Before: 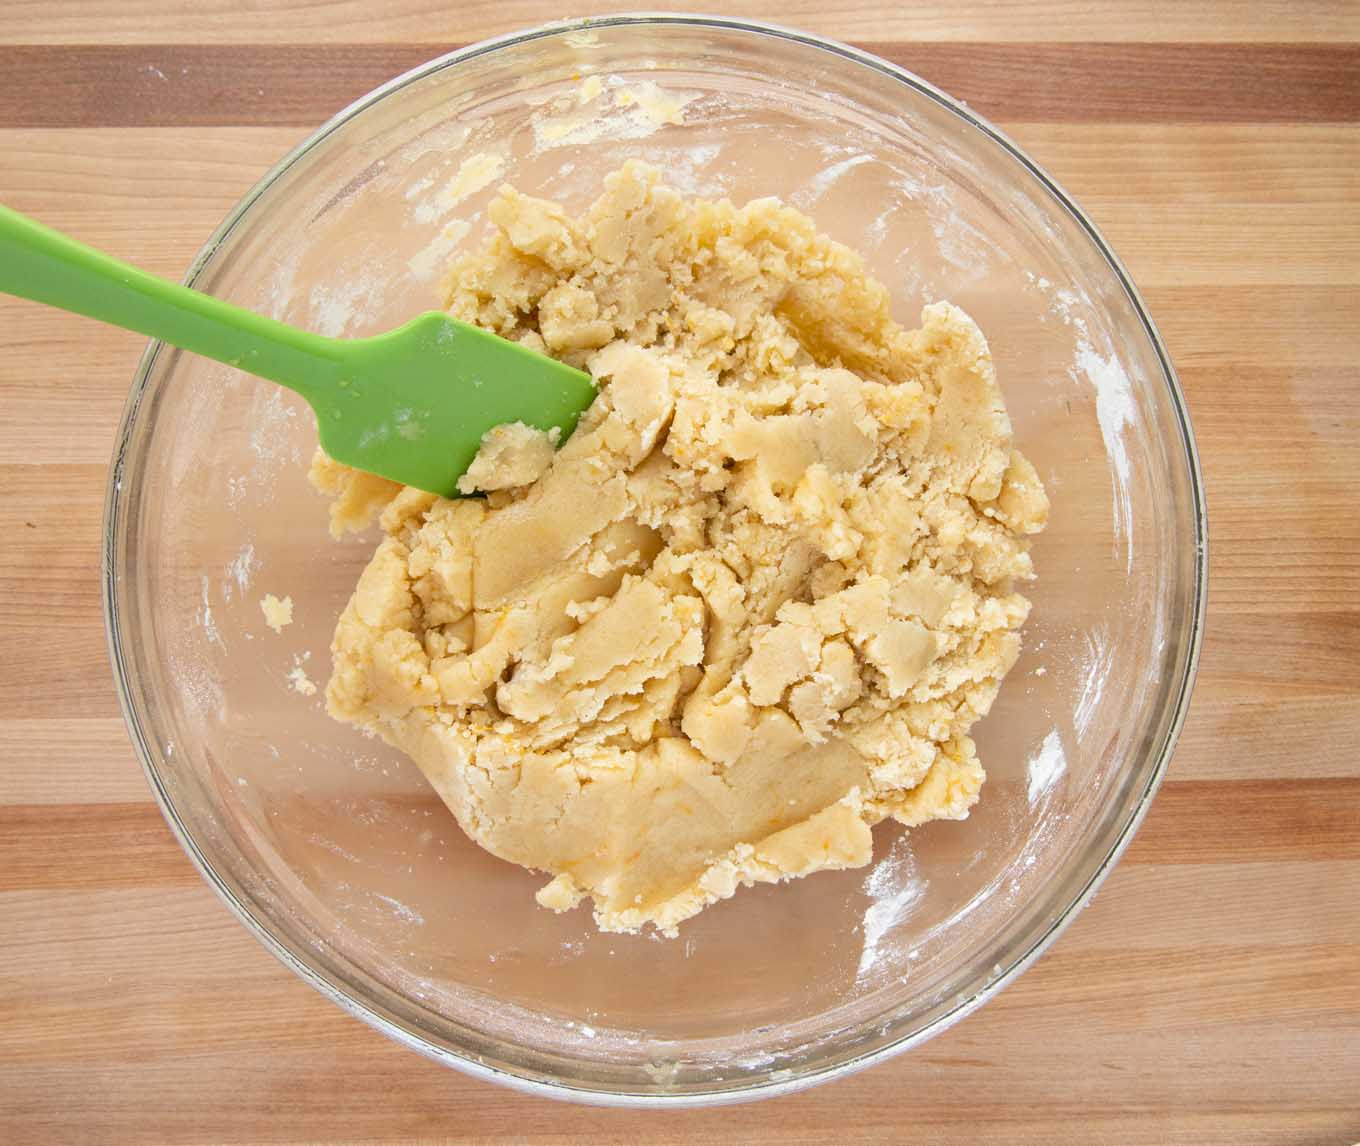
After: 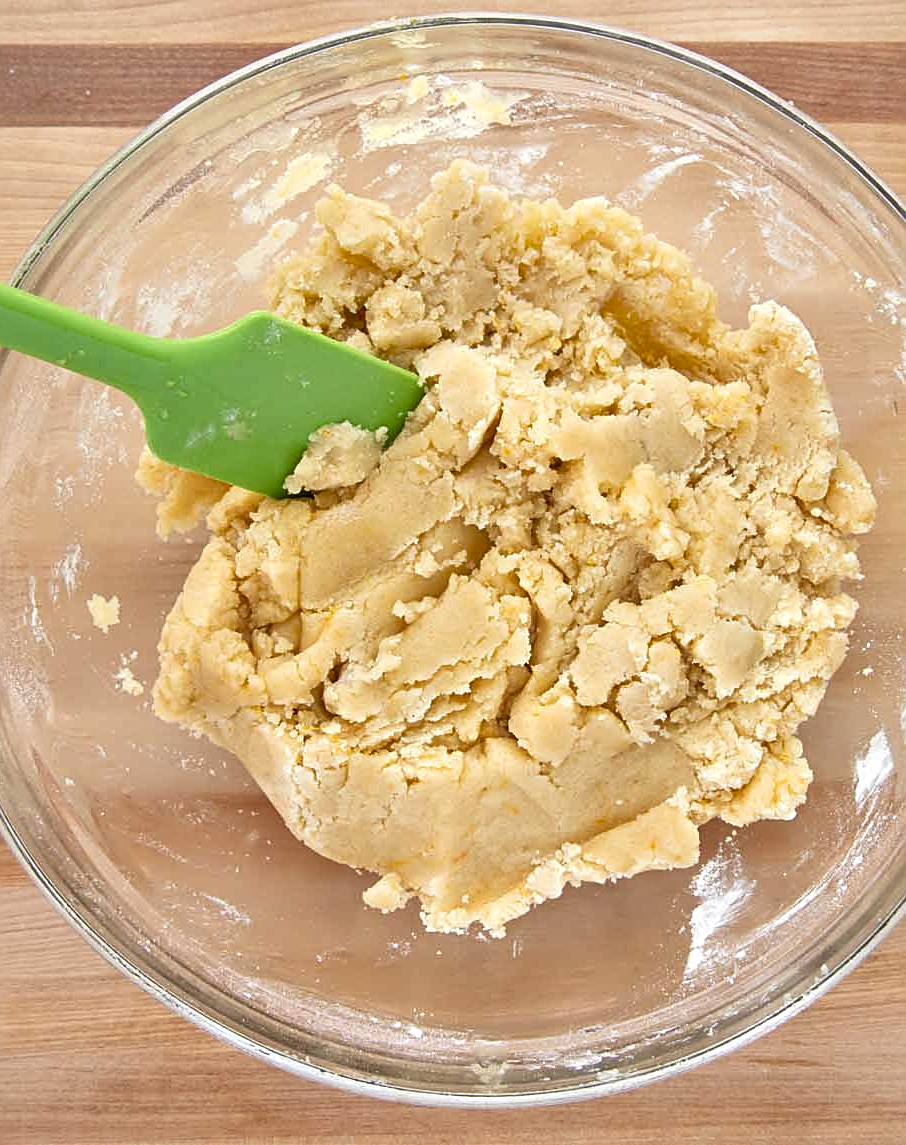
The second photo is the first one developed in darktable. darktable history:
local contrast: mode bilateral grid, contrast 21, coarseness 50, detail 143%, midtone range 0.2
sharpen: on, module defaults
crop and rotate: left 12.741%, right 20.585%
